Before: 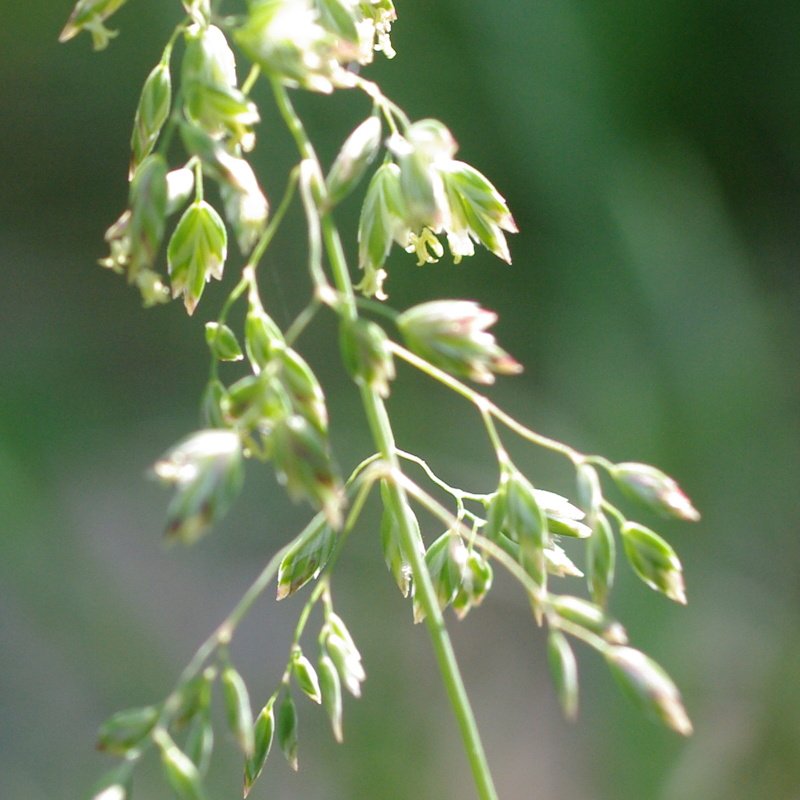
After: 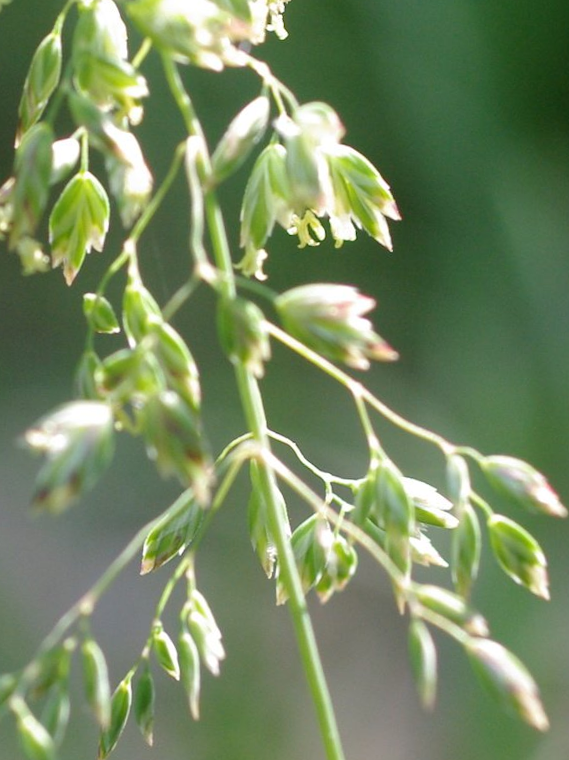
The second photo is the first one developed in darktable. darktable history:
crop and rotate: angle -3°, left 14.08%, top 0.024%, right 11.046%, bottom 0.047%
